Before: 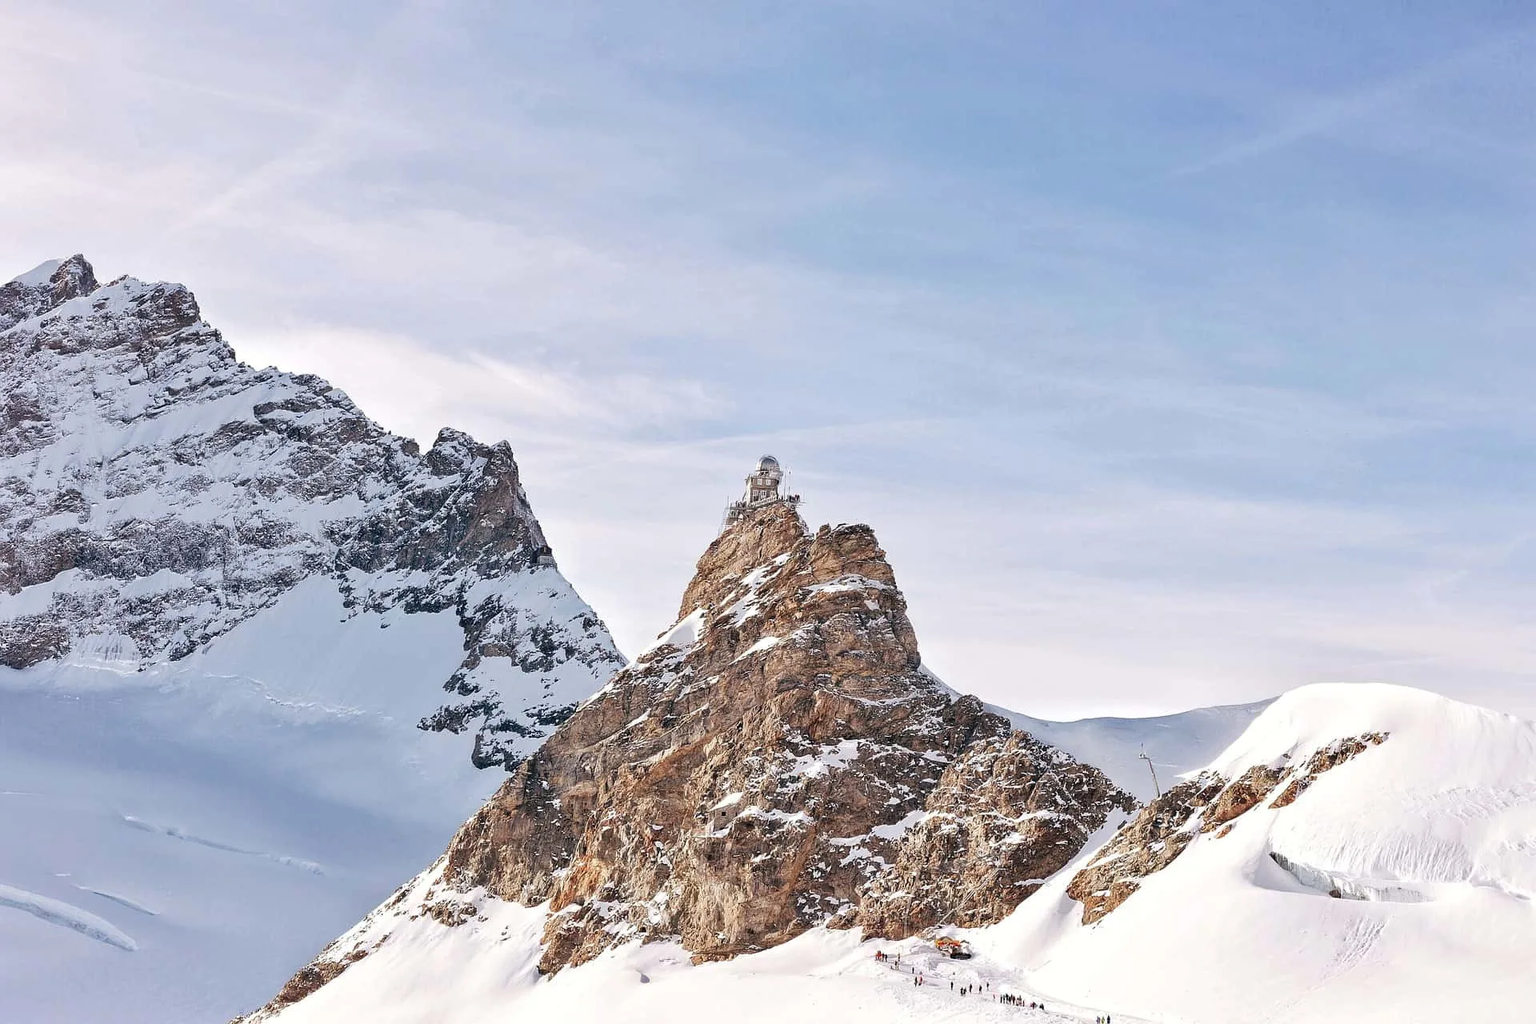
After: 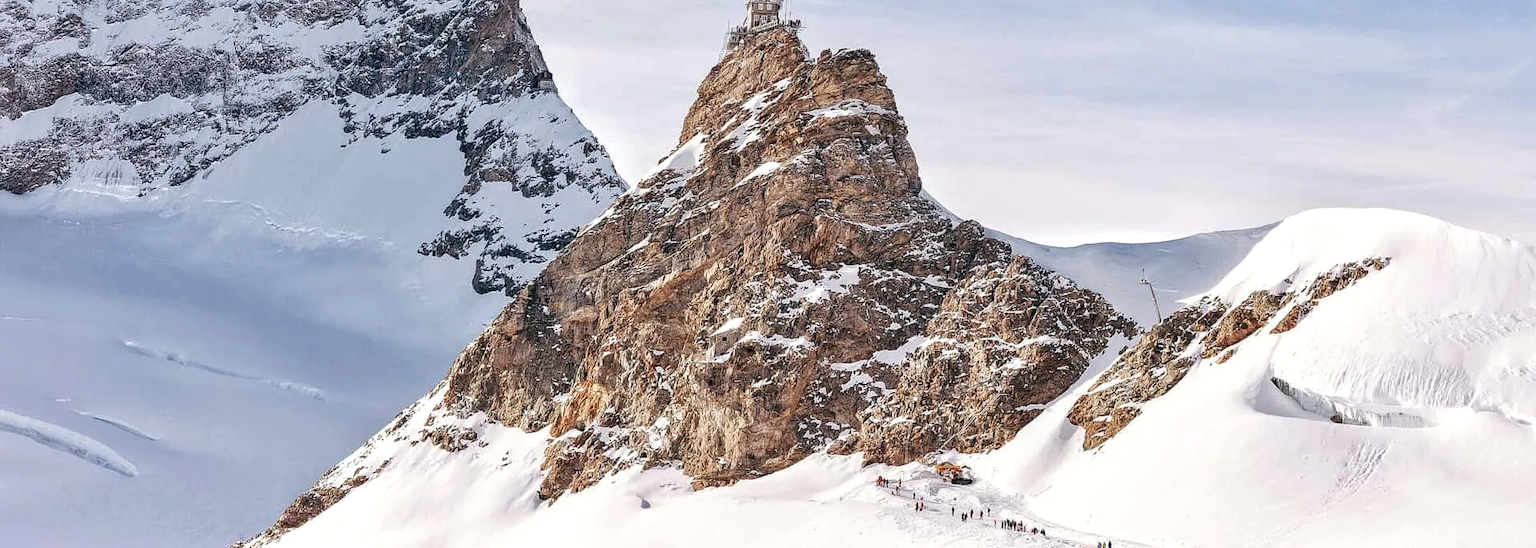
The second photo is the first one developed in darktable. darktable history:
local contrast: on, module defaults
crop and rotate: top 46.43%, right 0.061%
